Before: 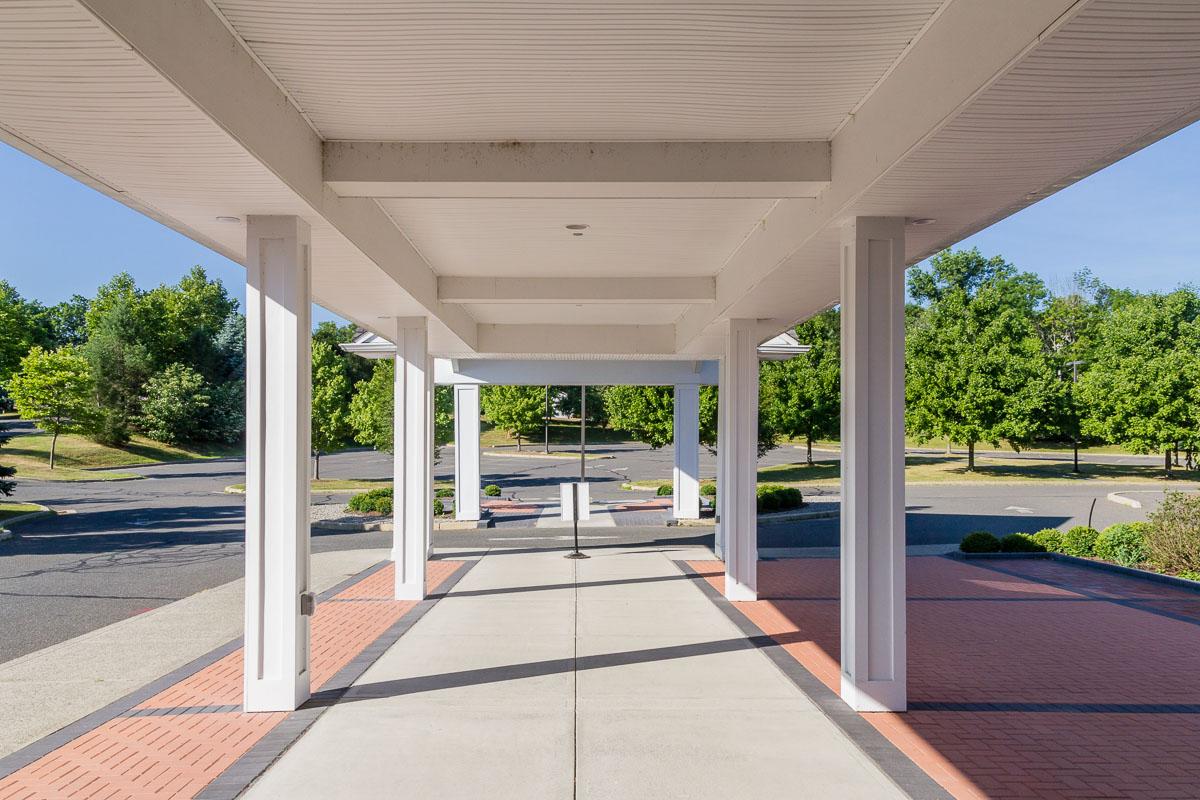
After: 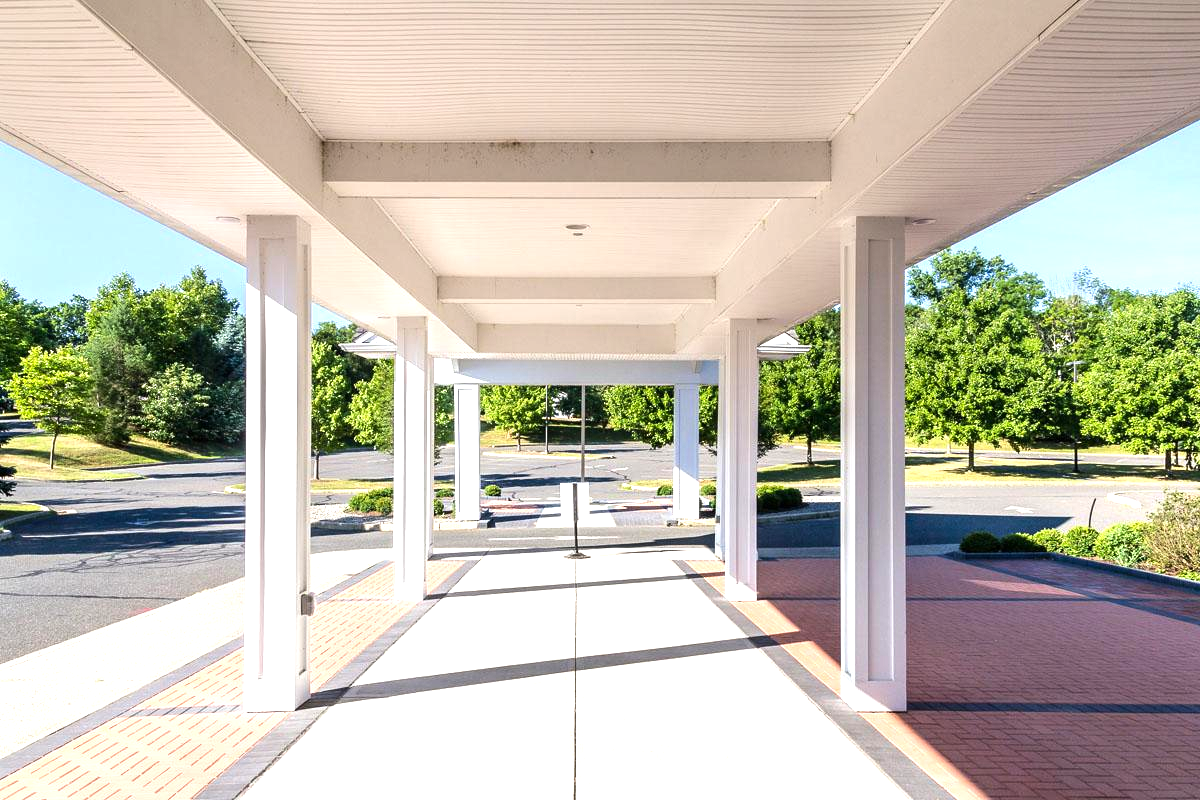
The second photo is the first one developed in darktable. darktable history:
tone equalizer: -8 EV -0.417 EV, -7 EV -0.389 EV, -6 EV -0.333 EV, -5 EV -0.222 EV, -3 EV 0.222 EV, -2 EV 0.333 EV, -1 EV 0.389 EV, +0 EV 0.417 EV, edges refinement/feathering 500, mask exposure compensation -1.25 EV, preserve details no
exposure: exposure 0.64 EV, compensate highlight preservation false
